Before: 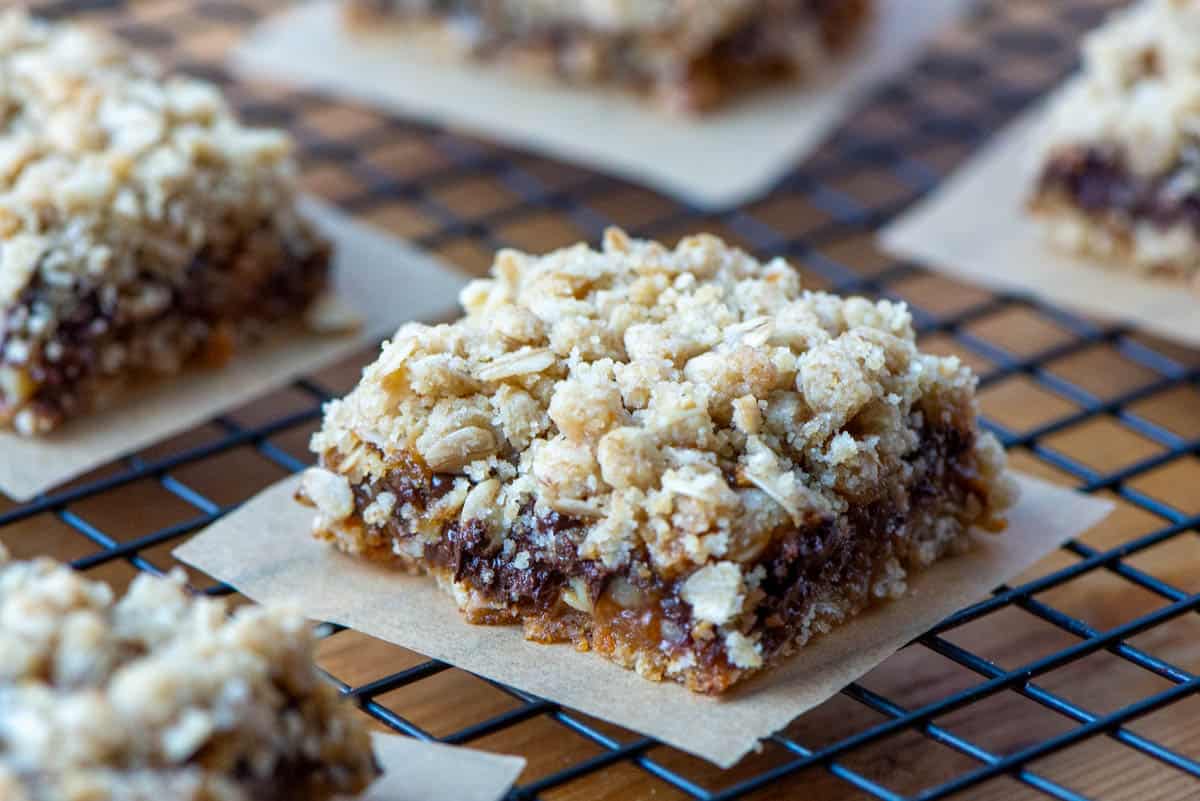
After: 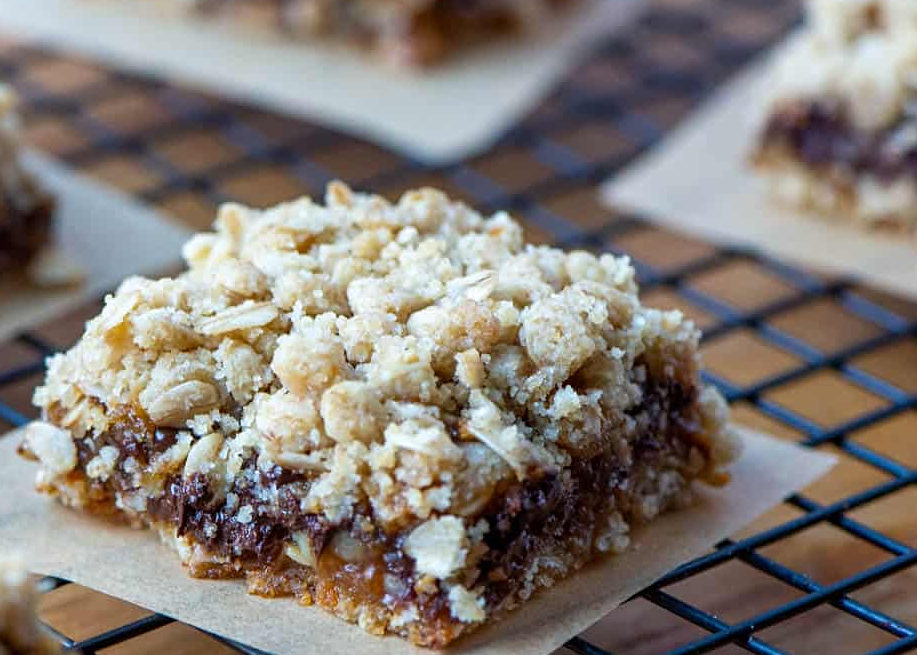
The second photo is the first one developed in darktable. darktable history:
sharpen: amount 0.2
crop: left 23.095%, top 5.827%, bottom 11.854%
